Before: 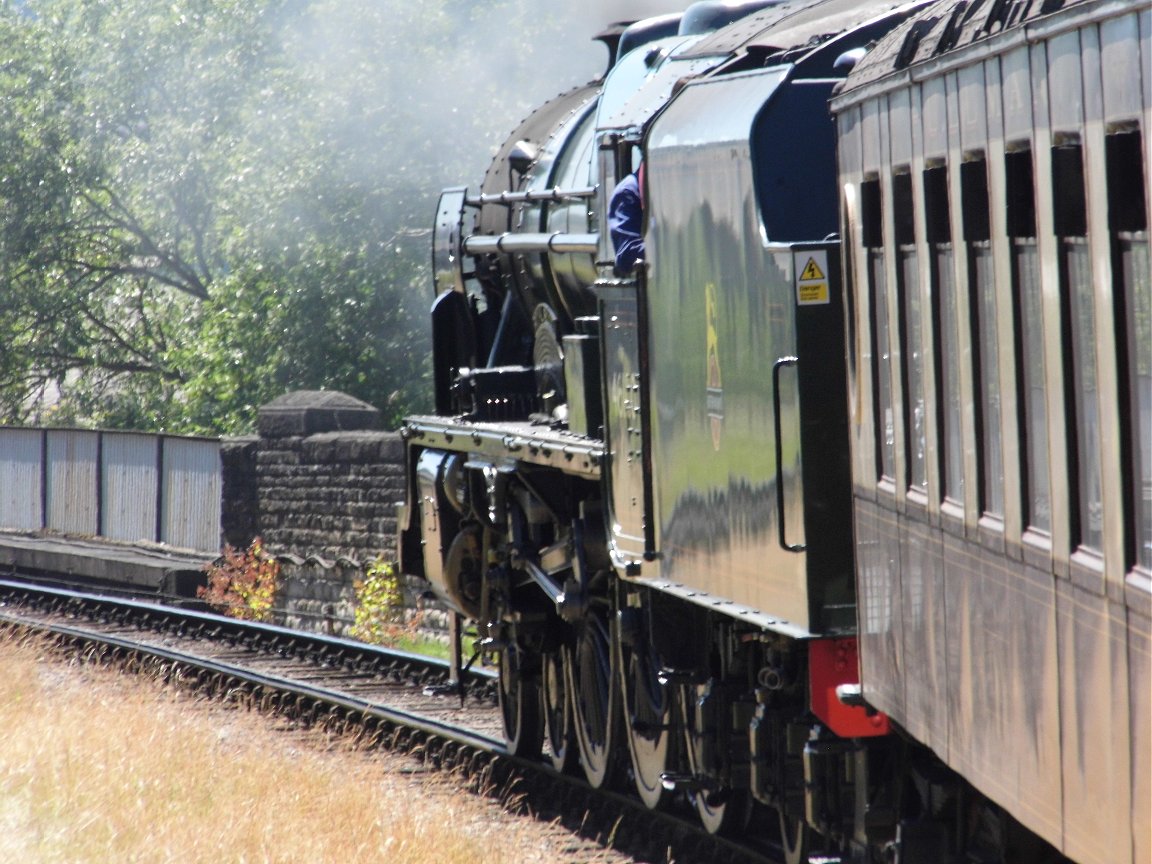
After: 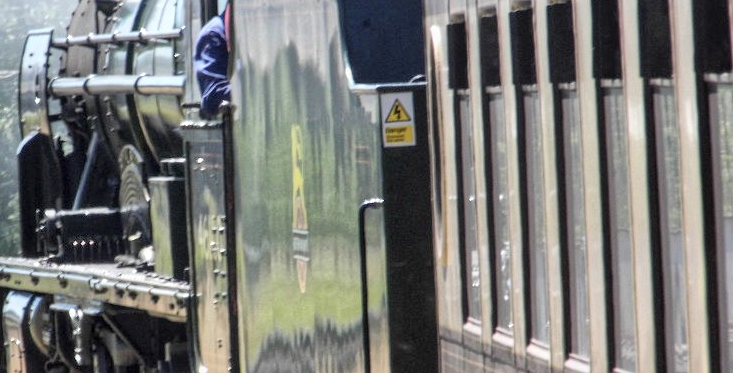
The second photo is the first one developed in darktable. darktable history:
local contrast: on, module defaults
crop: left 36.005%, top 18.293%, right 0.31%, bottom 38.444%
global tonemap: drago (1, 100), detail 1
